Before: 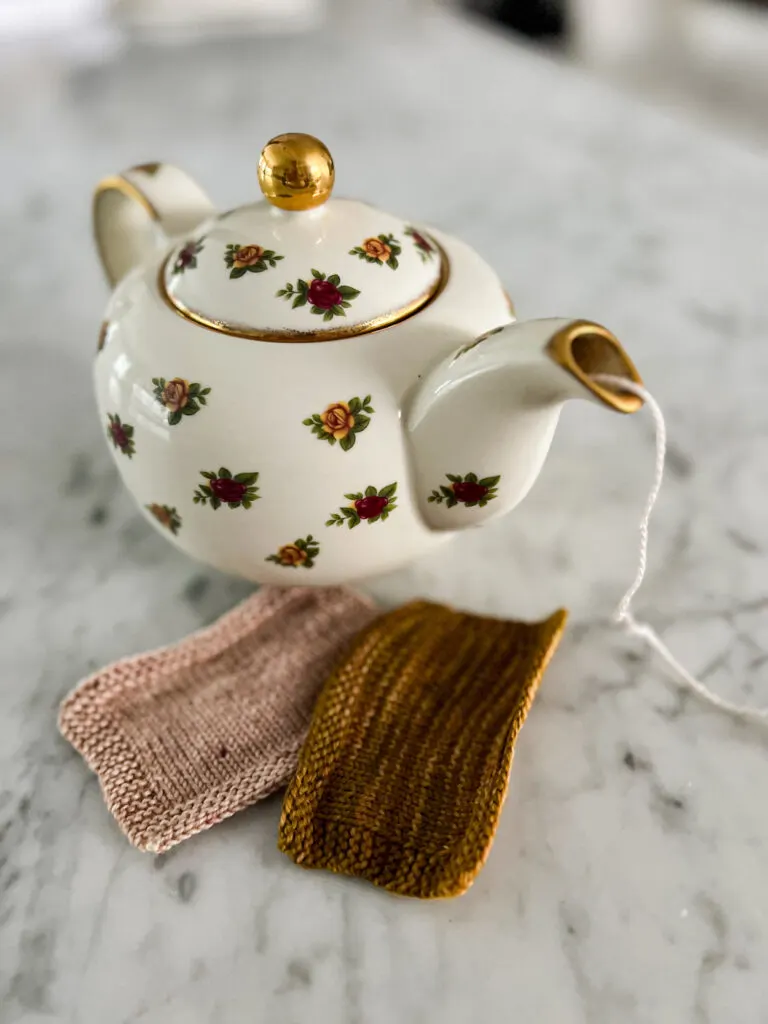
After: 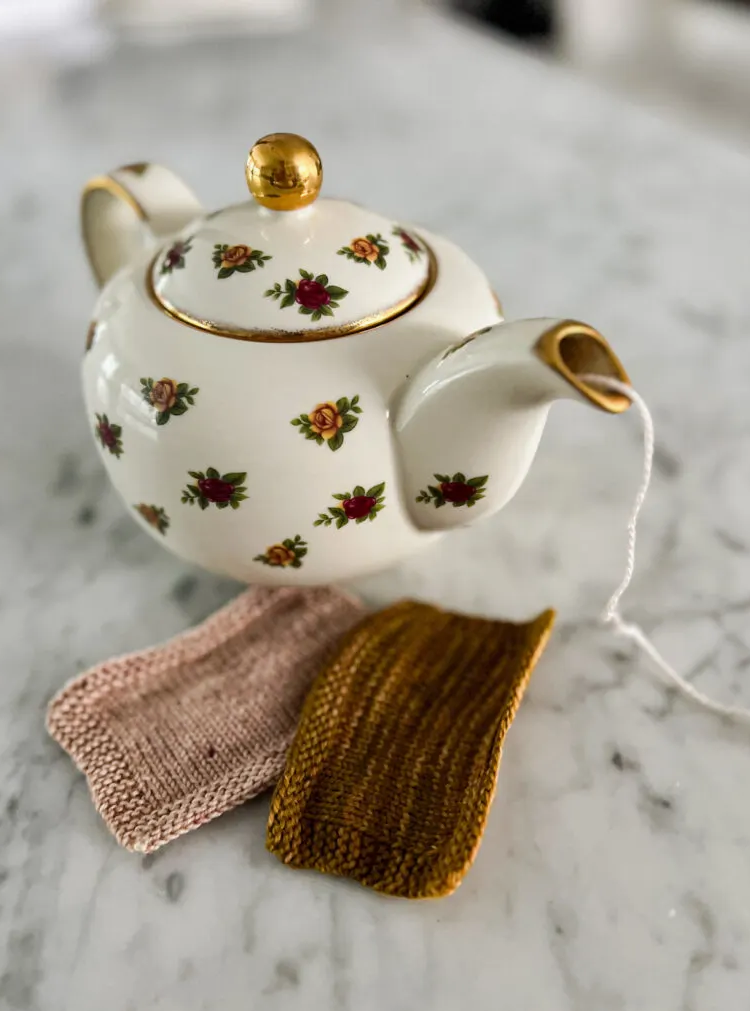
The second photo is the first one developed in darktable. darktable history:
crop and rotate: left 1.666%, right 0.608%, bottom 1.257%
exposure: exposure -0.046 EV, compensate highlight preservation false
